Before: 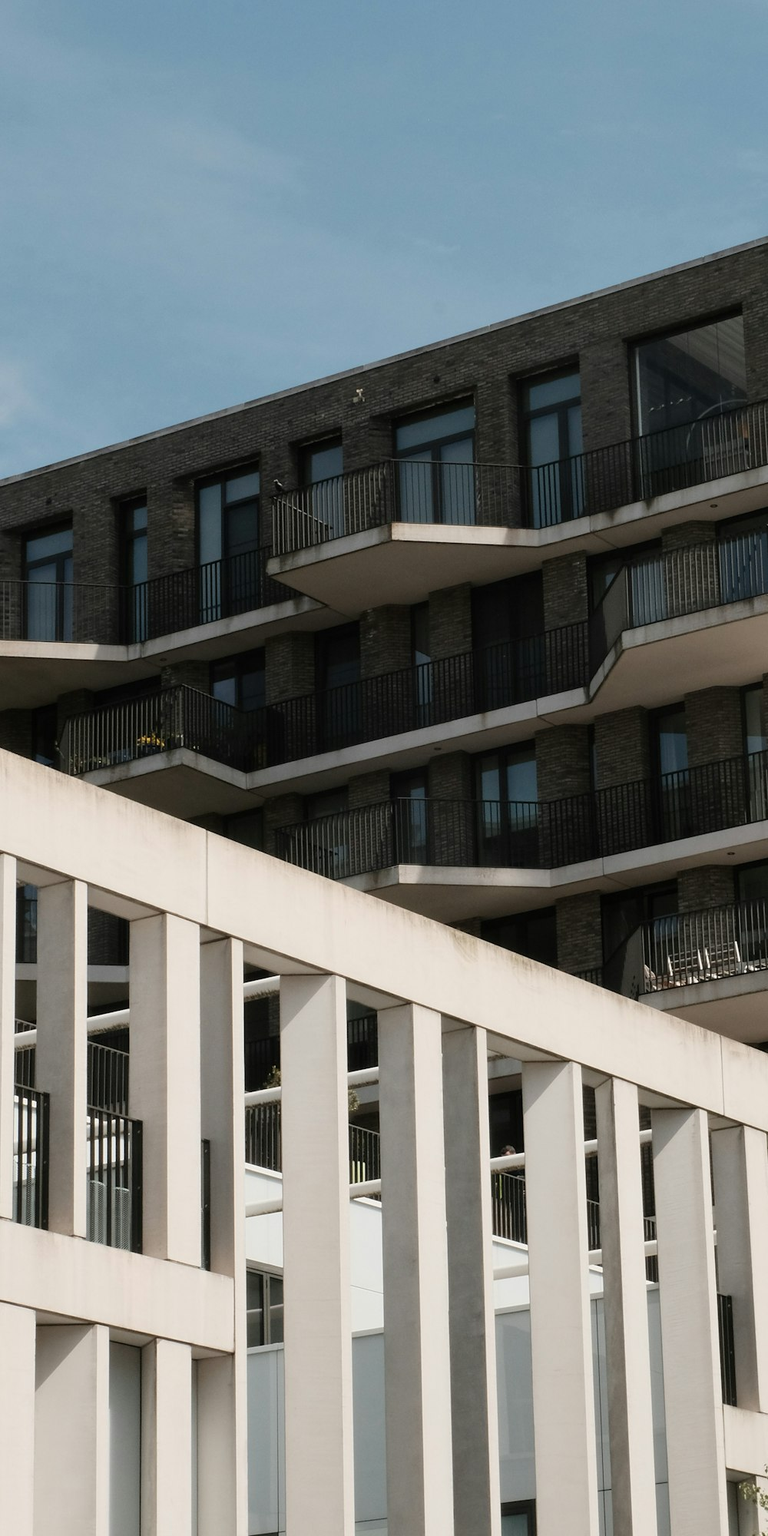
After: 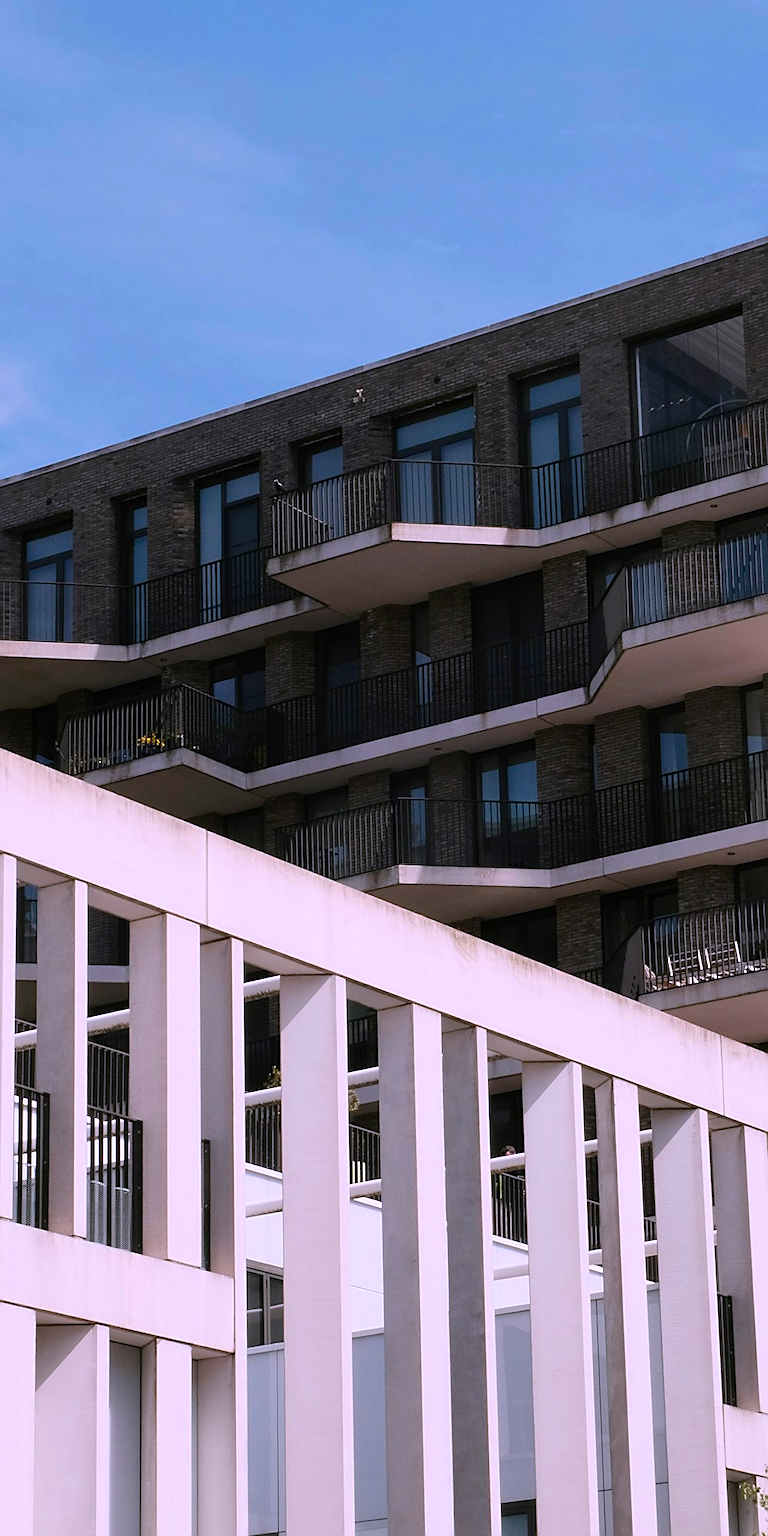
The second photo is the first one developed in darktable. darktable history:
sharpen: on, module defaults
color balance rgb: linear chroma grading › global chroma 15%, perceptual saturation grading › global saturation 30%
white balance: red 1.042, blue 1.17
